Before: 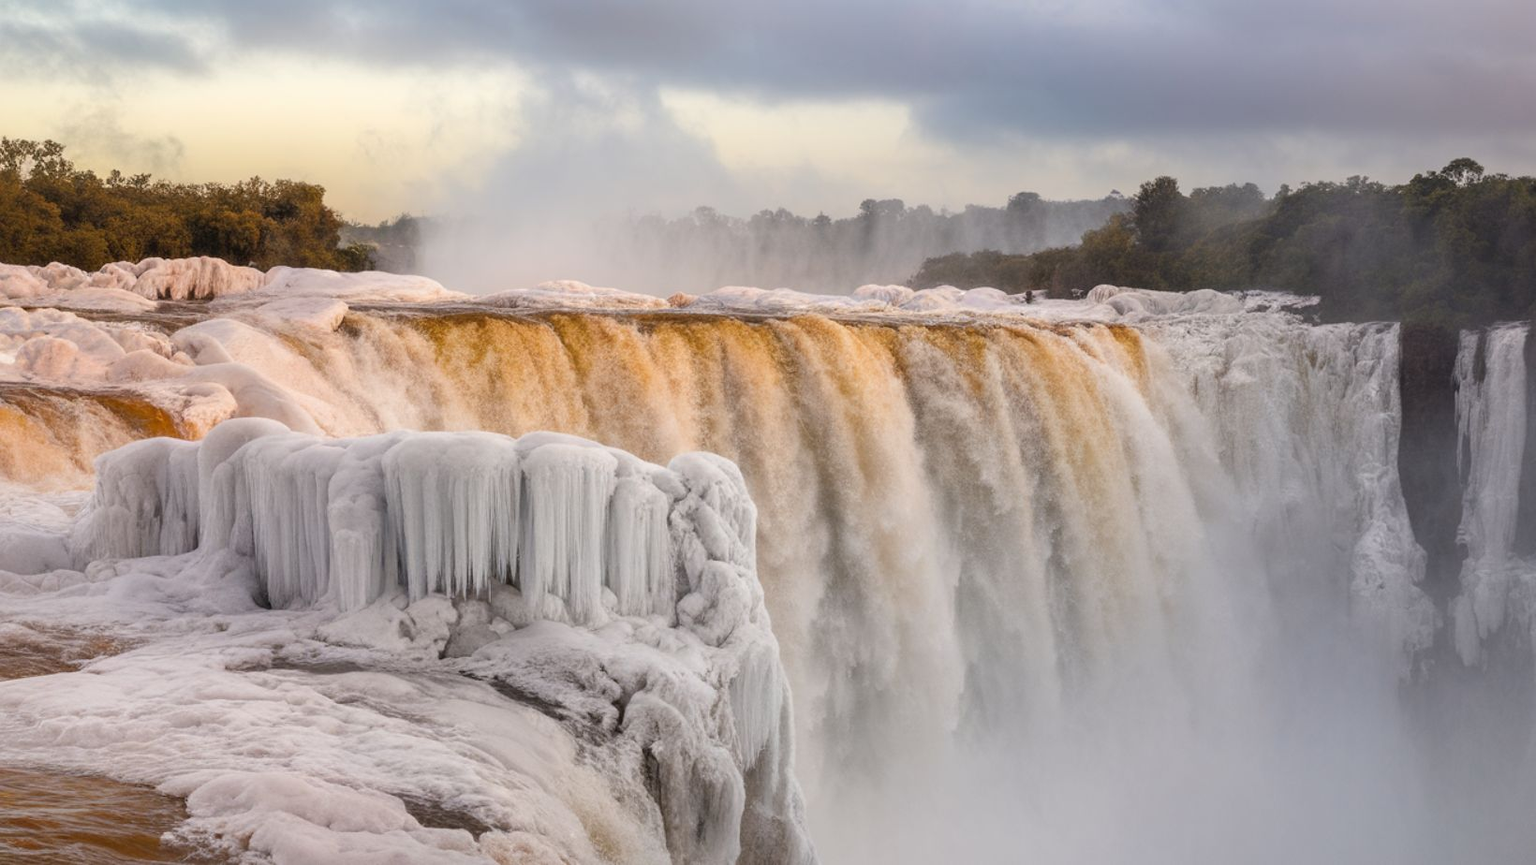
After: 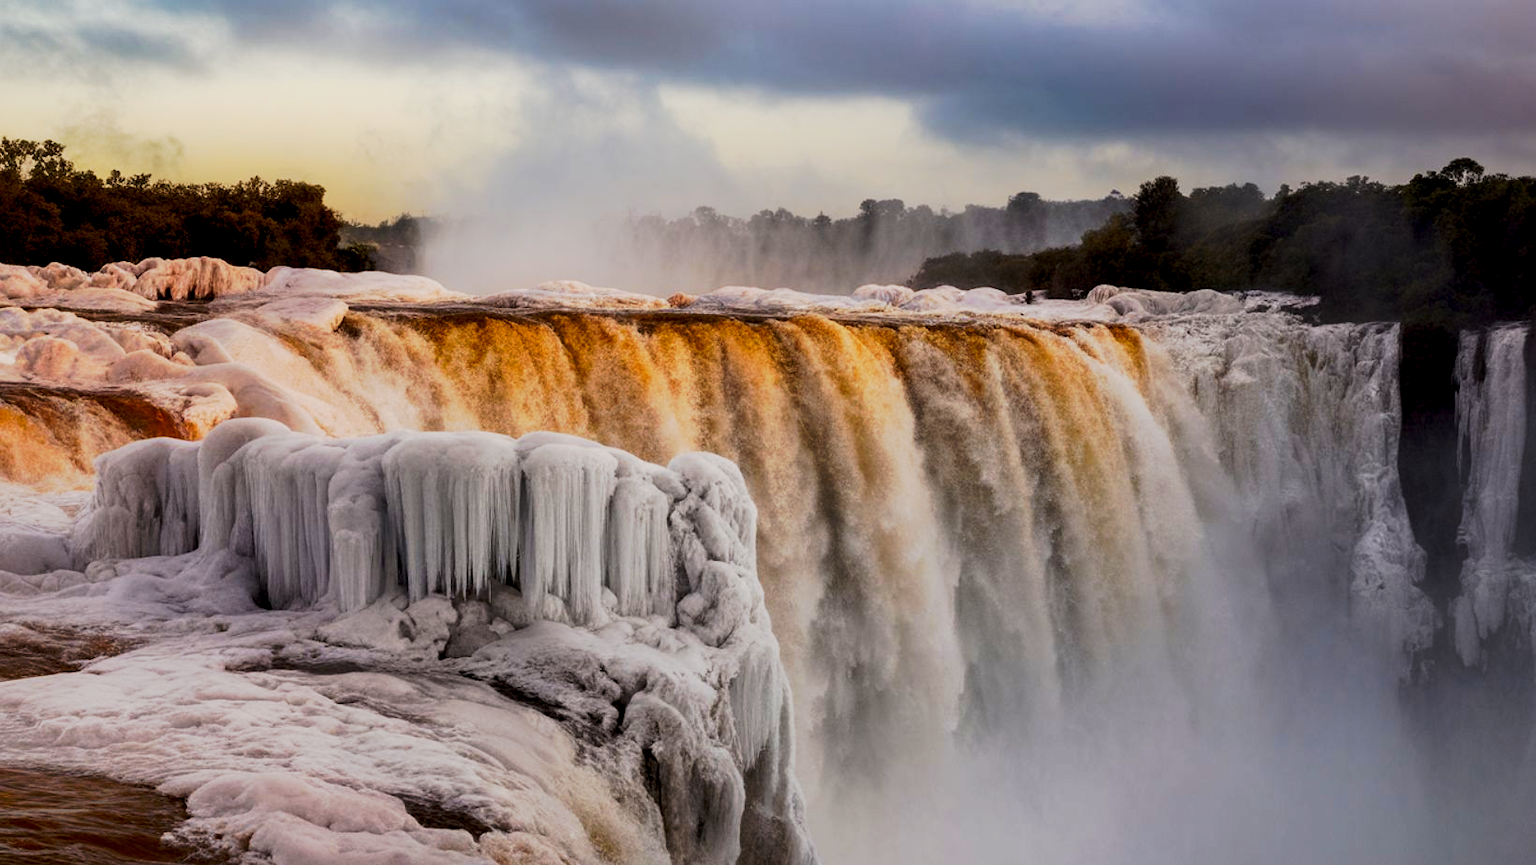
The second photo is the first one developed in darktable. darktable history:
tone curve: curves: ch0 [(0, 0) (0.003, 0.006) (0.011, 0.011) (0.025, 0.02) (0.044, 0.032) (0.069, 0.035) (0.1, 0.046) (0.136, 0.063) (0.177, 0.089) (0.224, 0.12) (0.277, 0.16) (0.335, 0.206) (0.399, 0.268) (0.468, 0.359) (0.543, 0.466) (0.623, 0.582) (0.709, 0.722) (0.801, 0.808) (0.898, 0.886) (1, 1)], preserve colors none
exposure: black level correction 0.046, exposure -0.228 EV, compensate highlight preservation false
